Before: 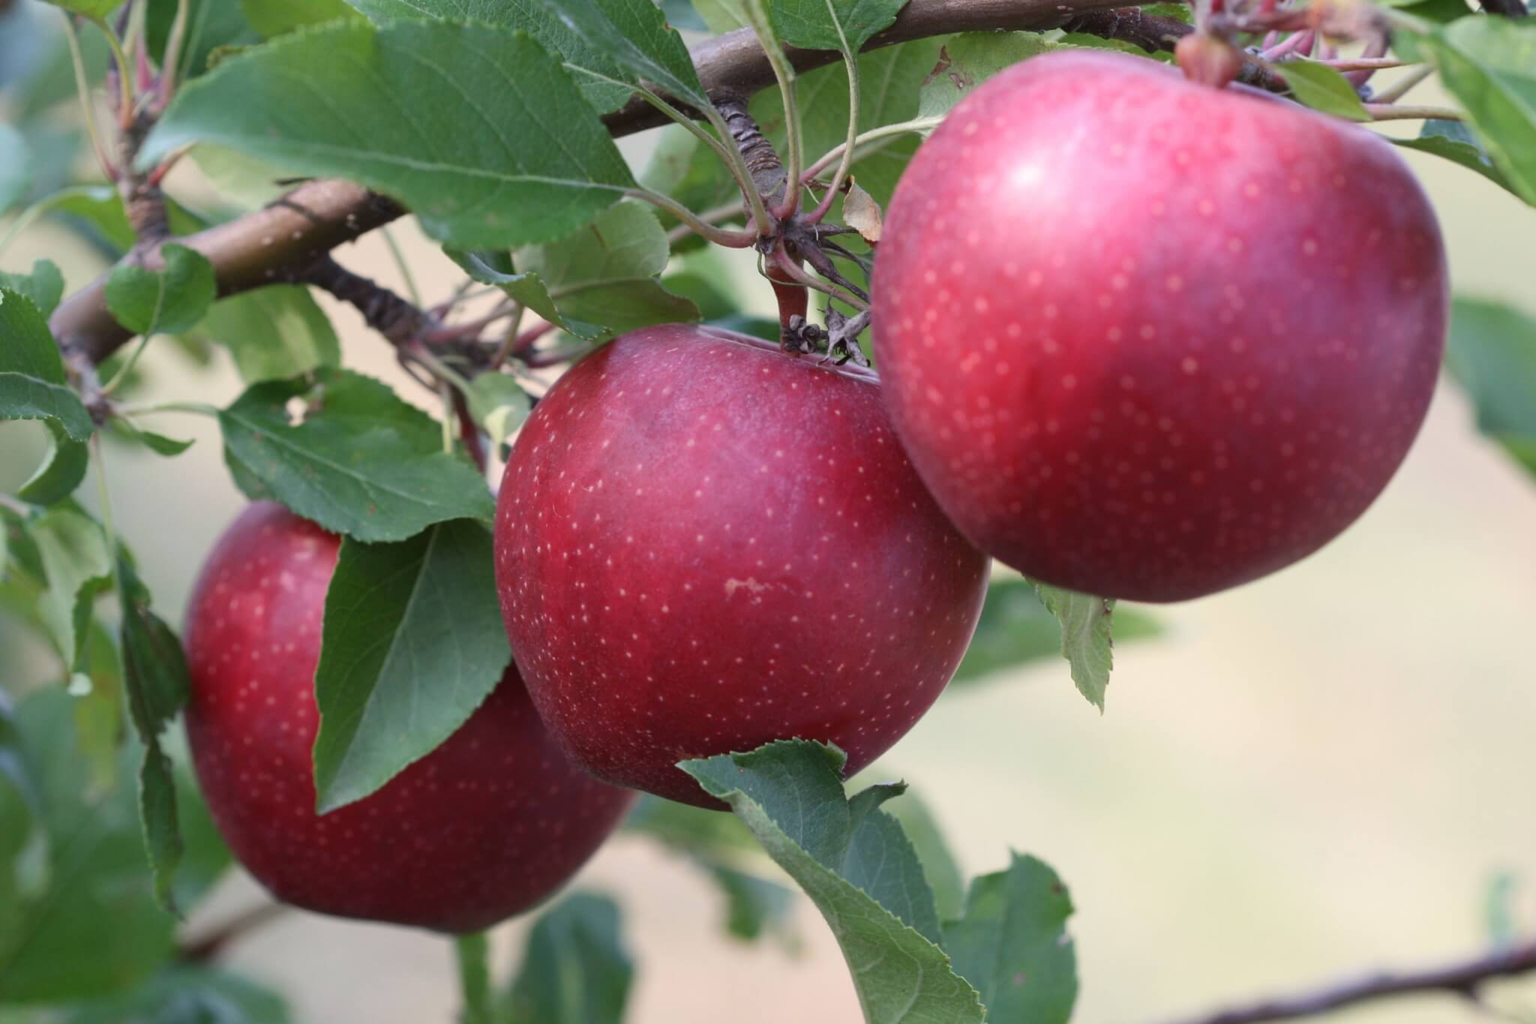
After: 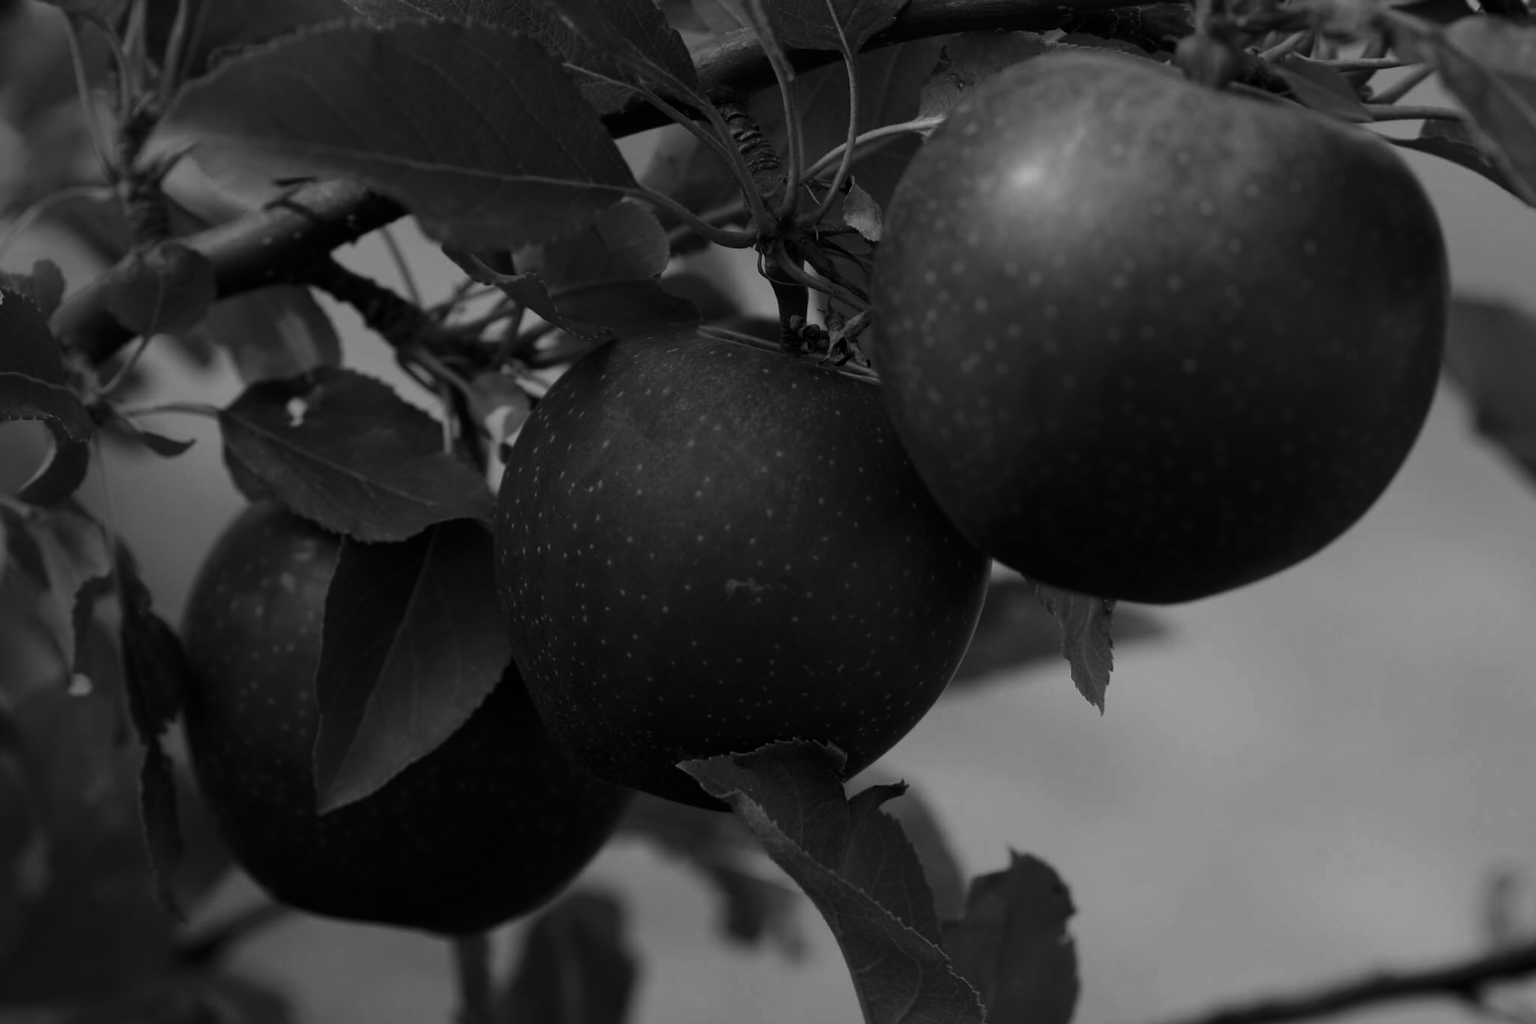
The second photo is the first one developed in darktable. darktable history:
color balance: mode lift, gamma, gain (sRGB)
exposure: exposure -0.462 EV, compensate highlight preservation false
contrast brightness saturation: contrast -0.03, brightness -0.59, saturation -1
